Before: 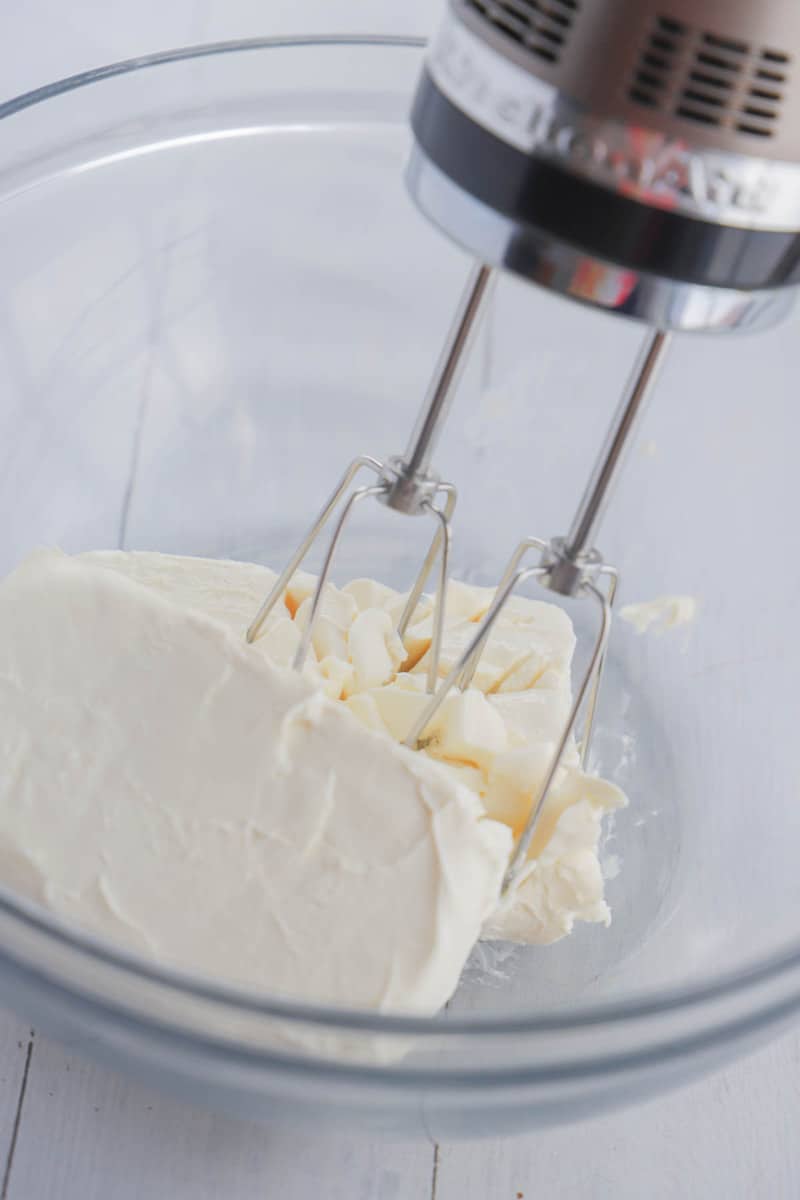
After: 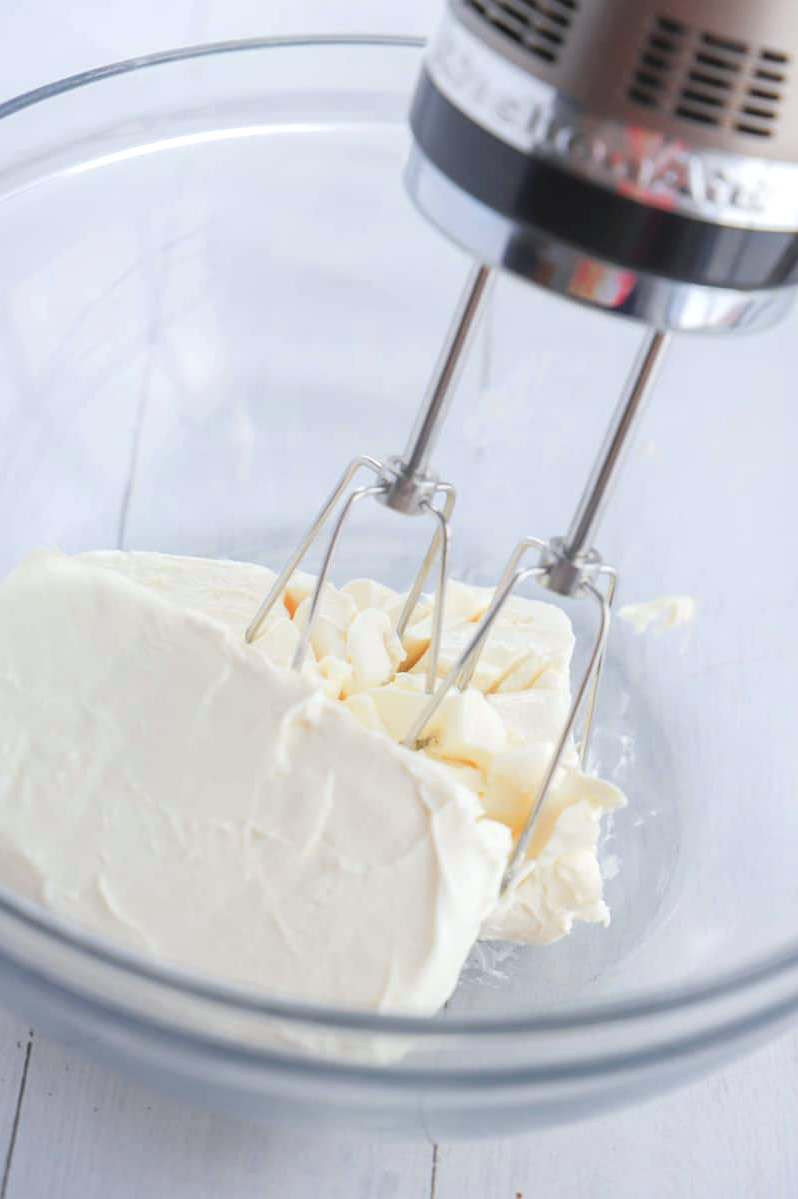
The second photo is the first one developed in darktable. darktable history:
crop and rotate: left 0.126%
exposure: exposure 0.375 EV, compensate highlight preservation false
white balance: red 0.986, blue 1.01
